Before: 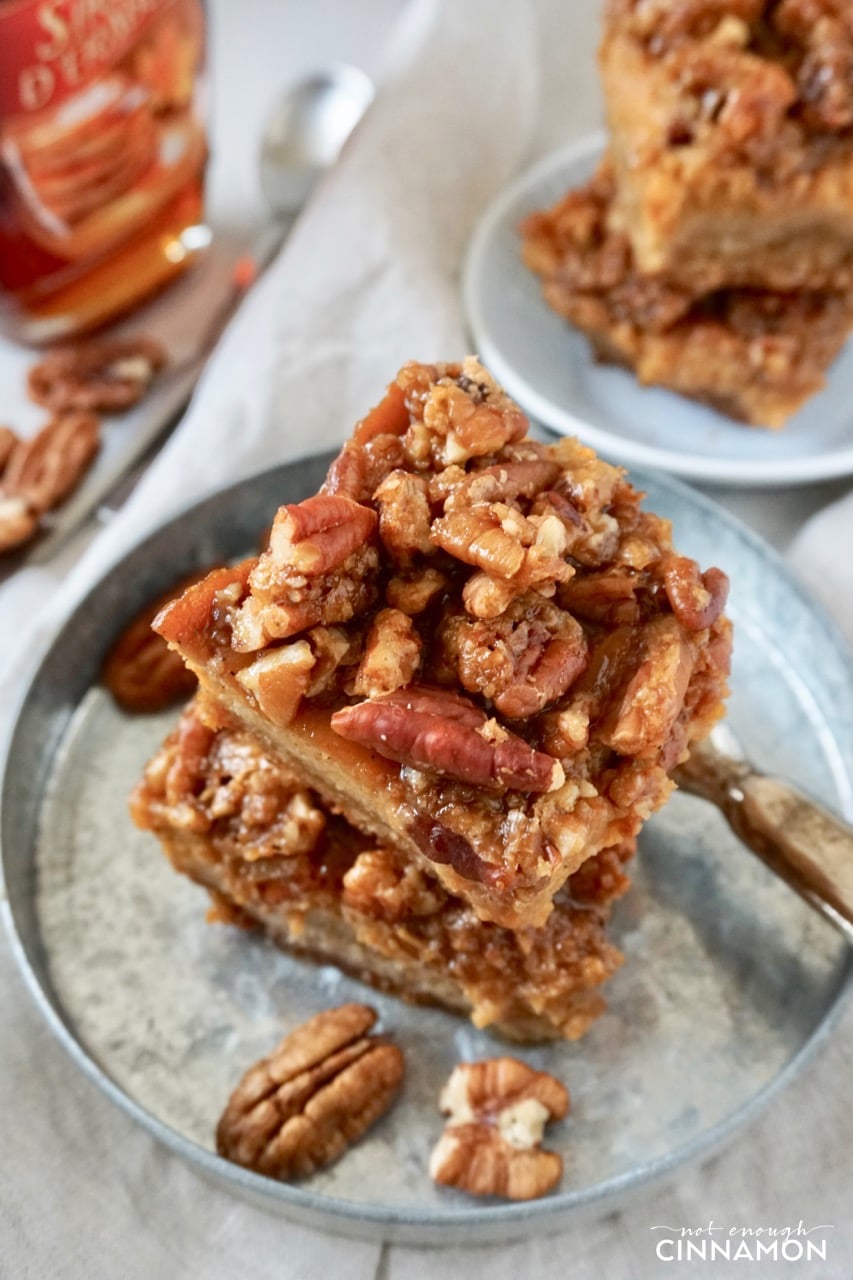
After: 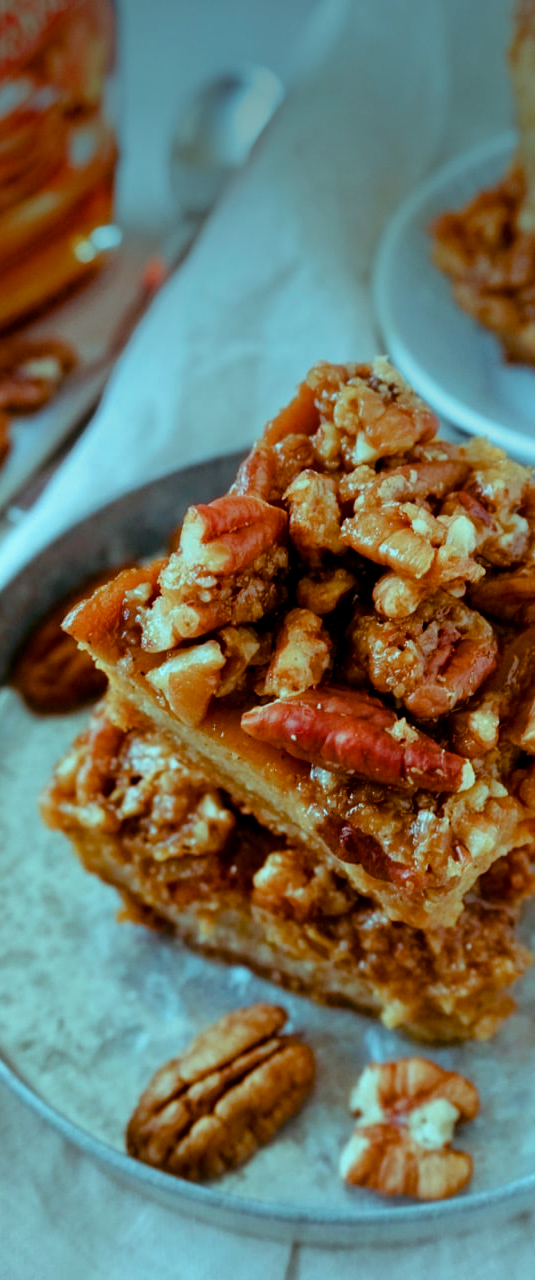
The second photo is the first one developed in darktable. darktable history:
color balance rgb: shadows lift › luminance -7.7%, shadows lift › chroma 2.13%, shadows lift › hue 165.27°, power › luminance -7.77%, power › chroma 1.34%, power › hue 330.55°, highlights gain › luminance -33.33%, highlights gain › chroma 5.68%, highlights gain › hue 217.2°, global offset › luminance -0.33%, global offset › chroma 0.11%, global offset › hue 165.27°, perceptual saturation grading › global saturation 27.72%, perceptual saturation grading › highlights -25%, perceptual saturation grading › mid-tones 25%, perceptual saturation grading › shadows 50%
crop: left 10.644%, right 26.528%
exposure: black level correction 0.002, exposure 0.15 EV, compensate highlight preservation false
split-toning: shadows › saturation 0.61, highlights › saturation 0.58, balance -28.74, compress 87.36%
vignetting: fall-off start 97.52%, fall-off radius 100%, brightness -0.574, saturation 0, center (-0.027, 0.404), width/height ratio 1.368, unbound false
shadows and highlights: shadows 0, highlights 40
